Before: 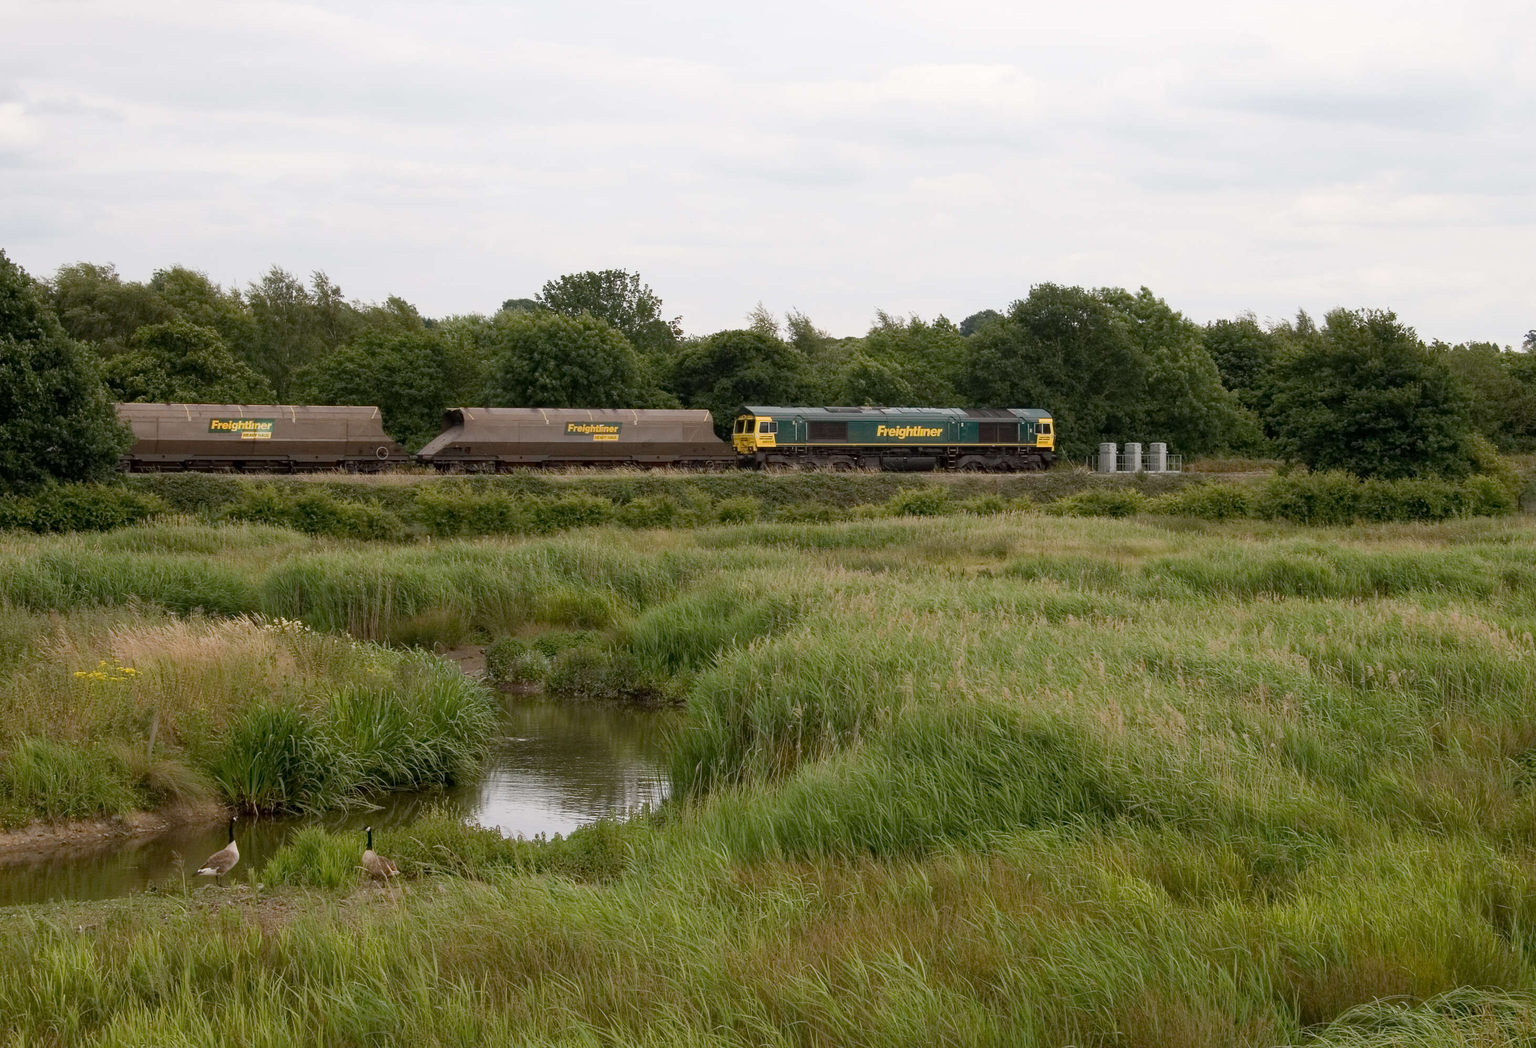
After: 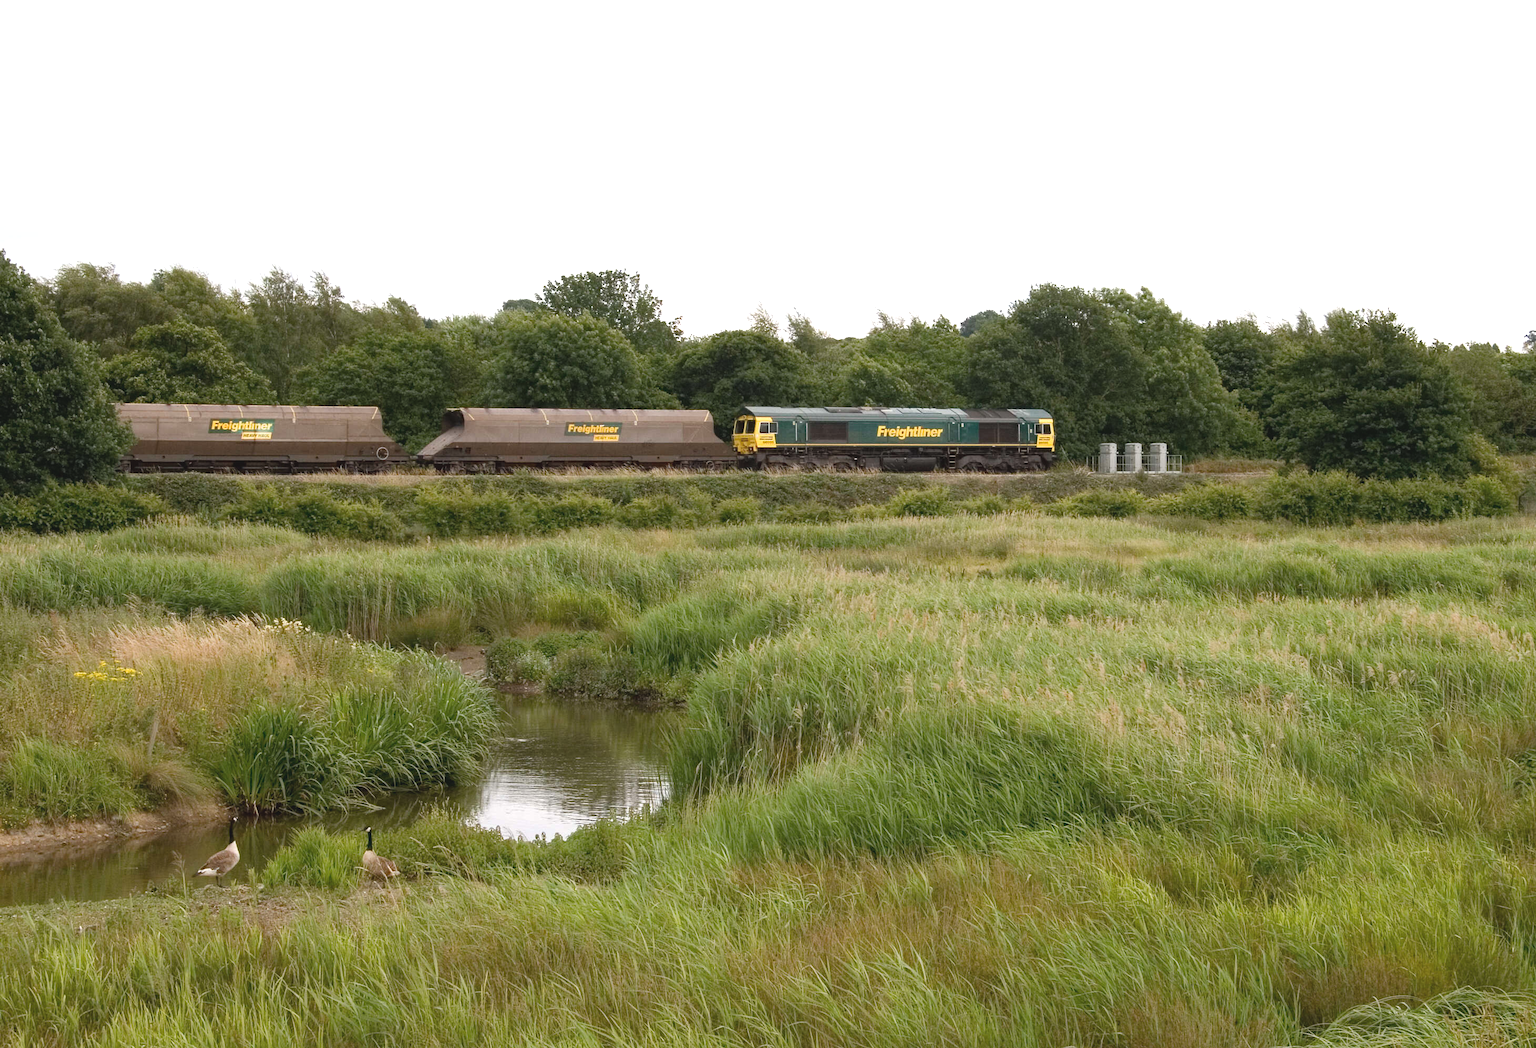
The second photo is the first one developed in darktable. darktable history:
exposure: black level correction -0.005, exposure 0.622 EV, compensate highlight preservation false
white balance: emerald 1
